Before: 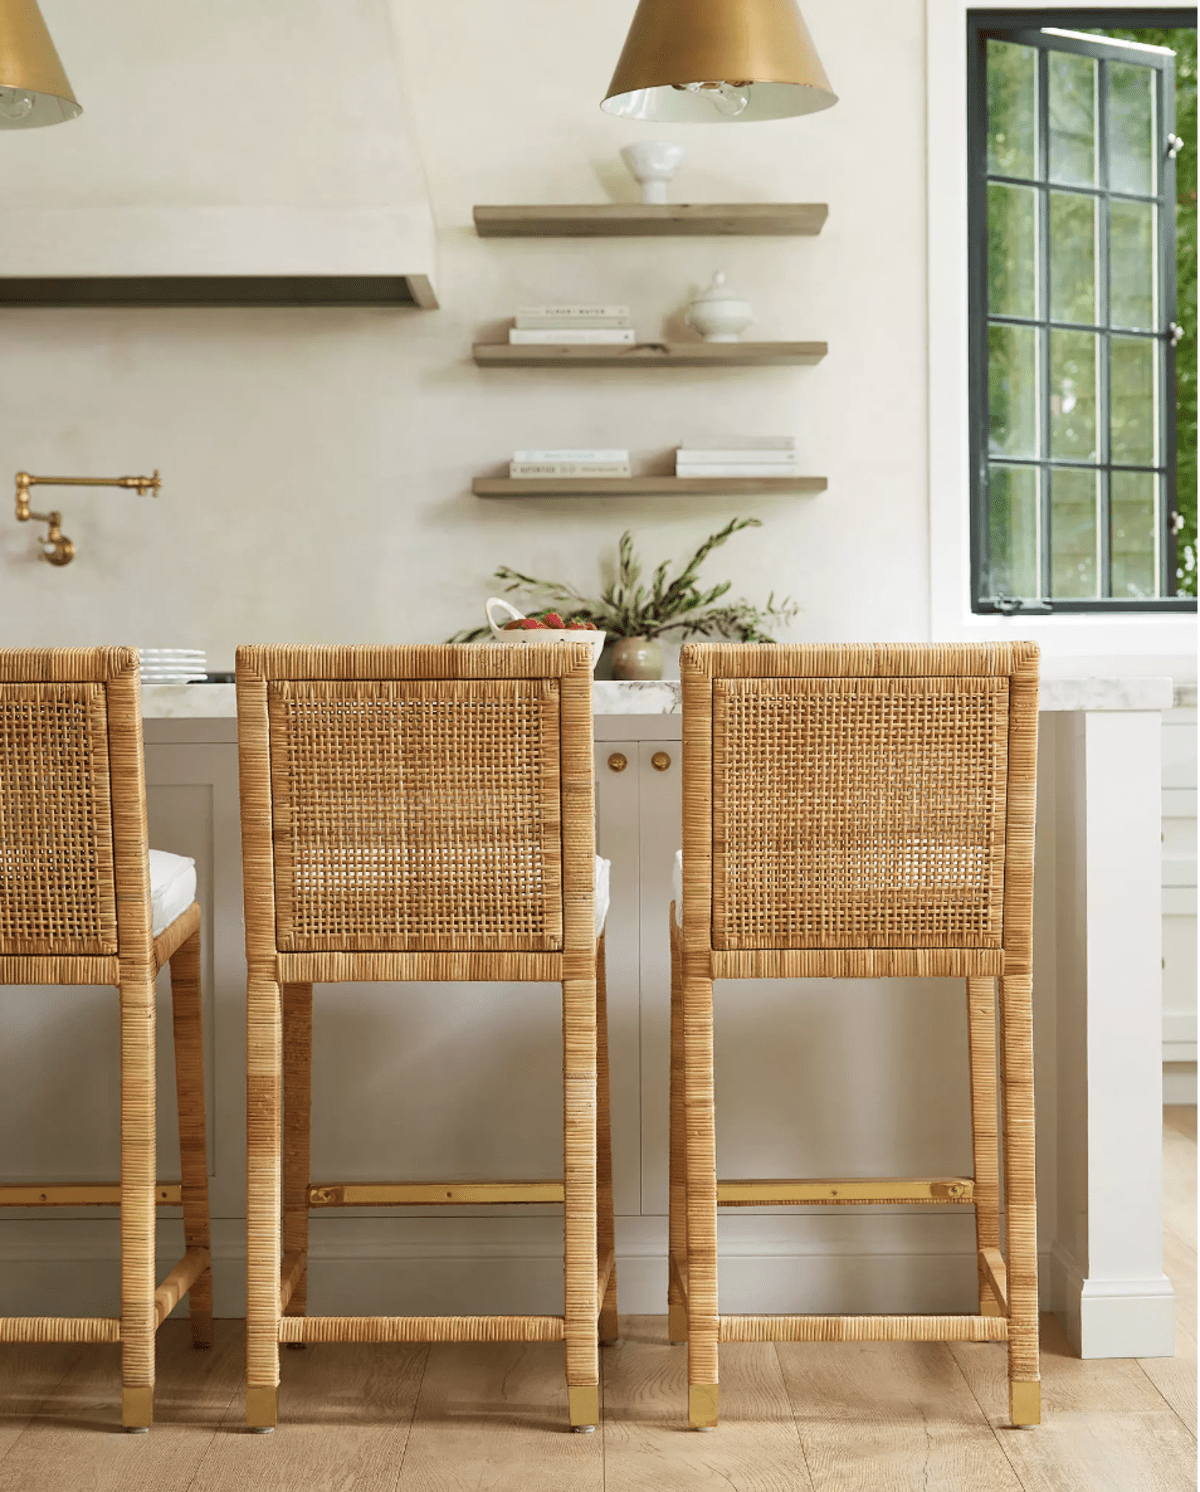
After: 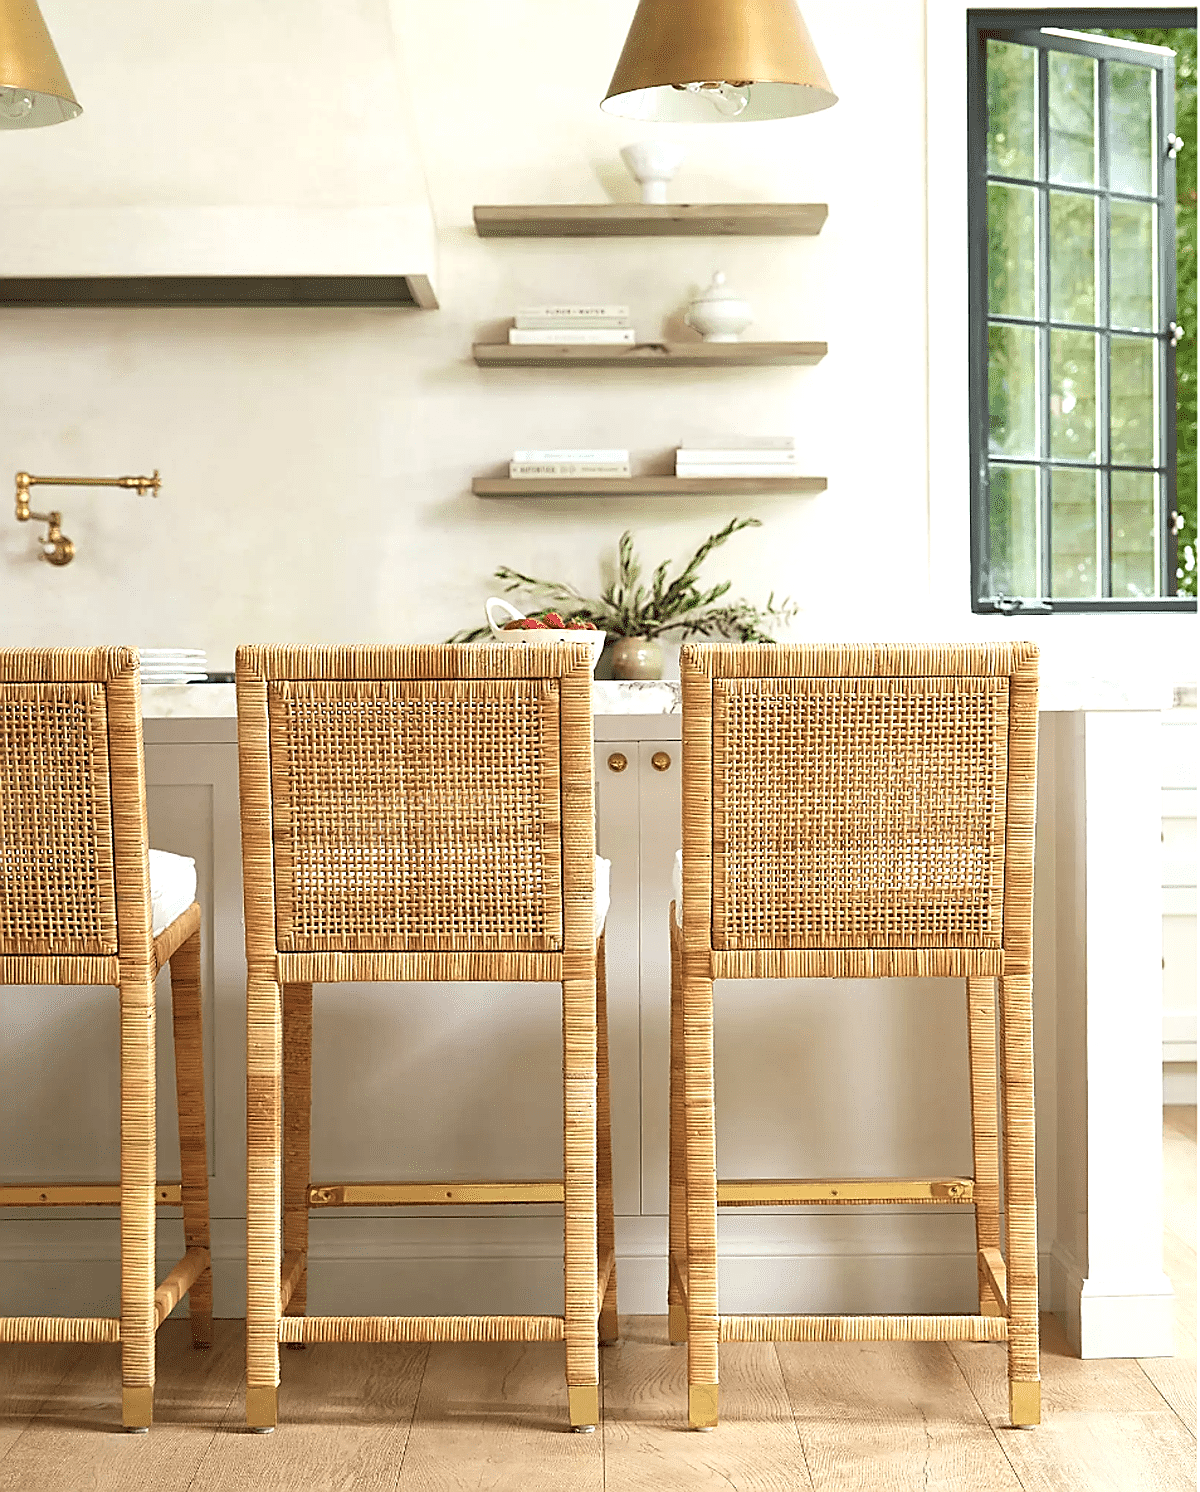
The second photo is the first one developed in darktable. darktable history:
sharpen: radius 1.4, amount 1.25, threshold 0.7
exposure: exposure 0.574 EV, compensate highlight preservation false
